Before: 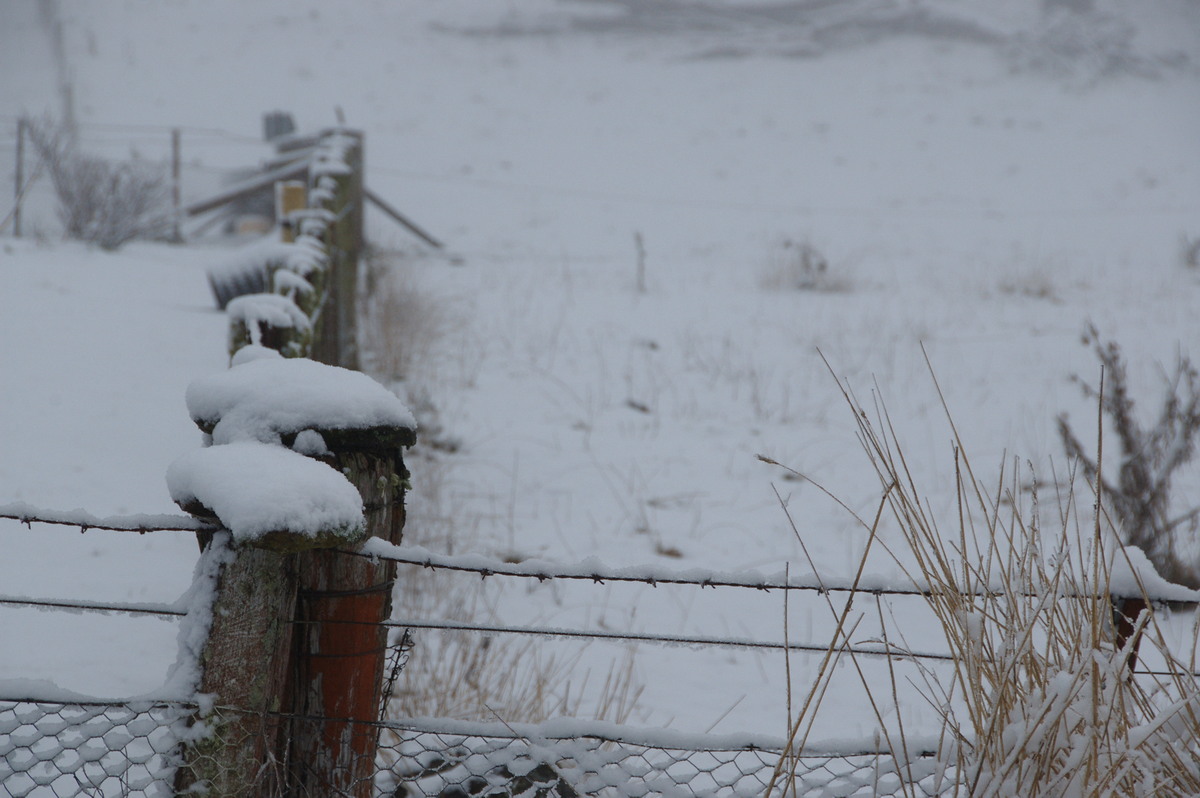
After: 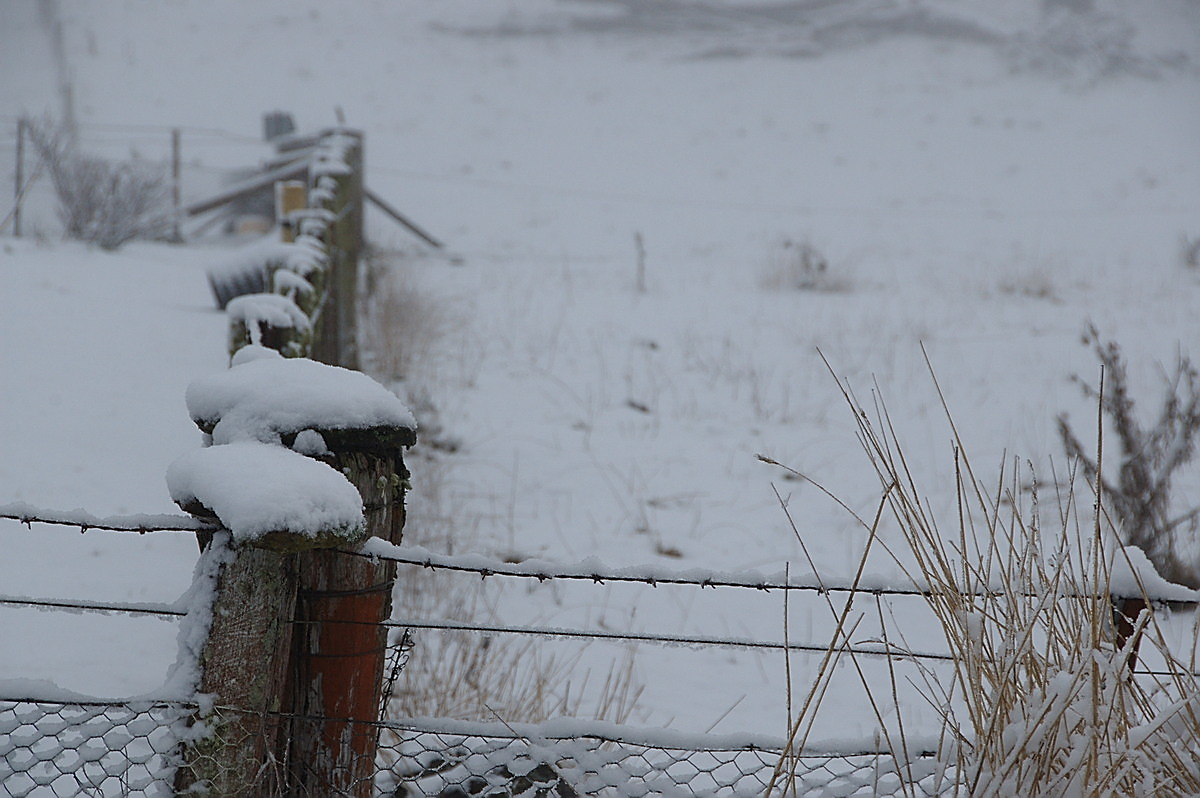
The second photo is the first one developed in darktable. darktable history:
sharpen: radius 1.369, amount 1.239, threshold 0.65
